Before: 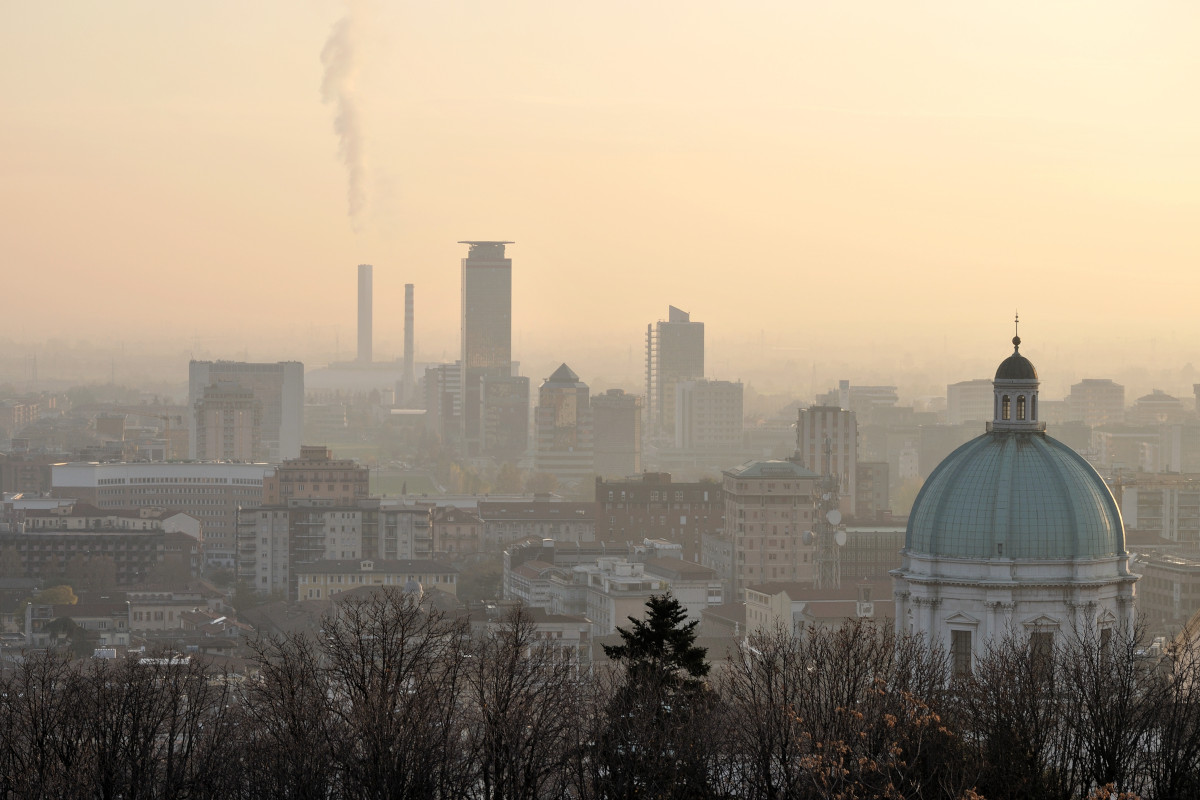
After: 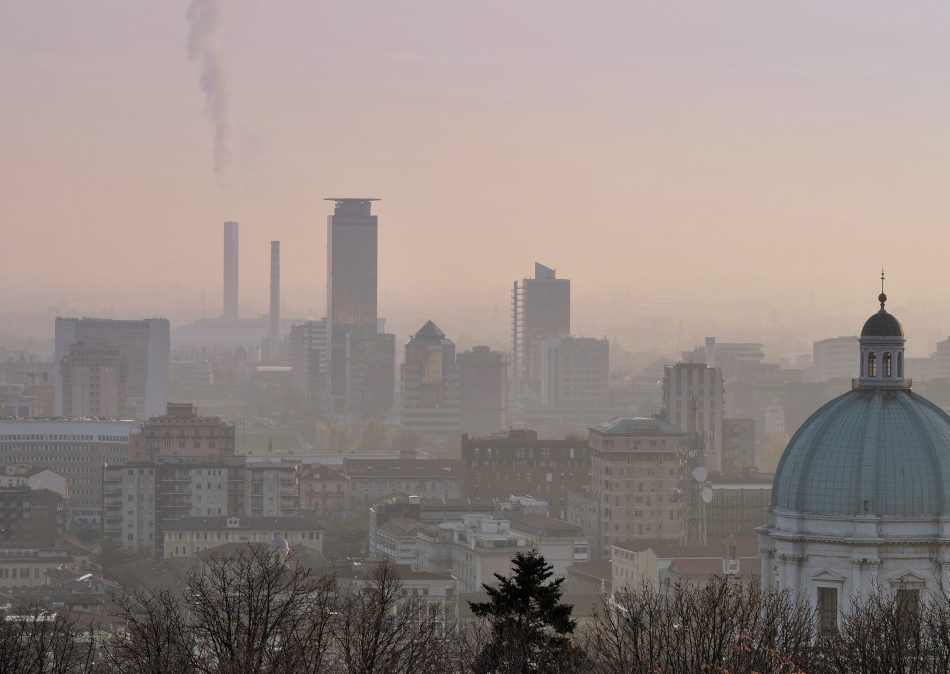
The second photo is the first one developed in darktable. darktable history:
crop: left 11.225%, top 5.381%, right 9.565%, bottom 10.314%
graduated density: hue 238.83°, saturation 50%
